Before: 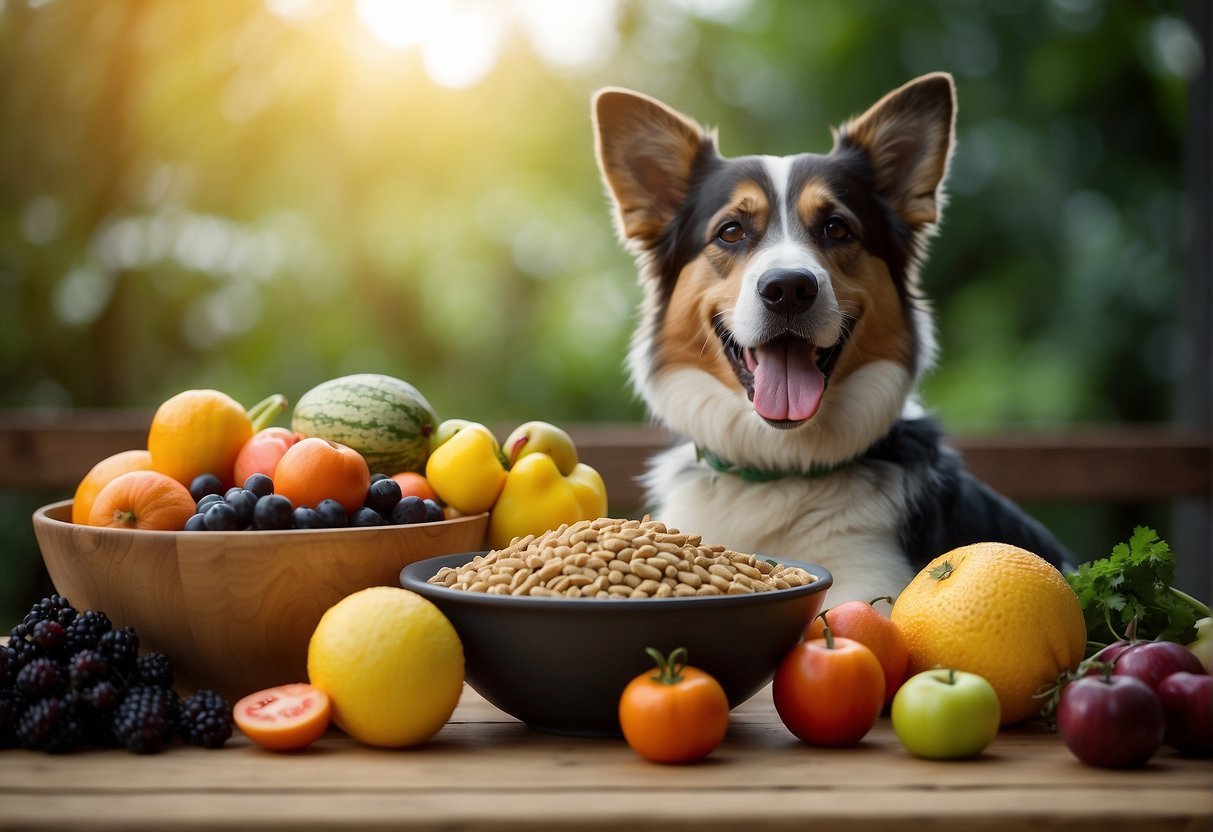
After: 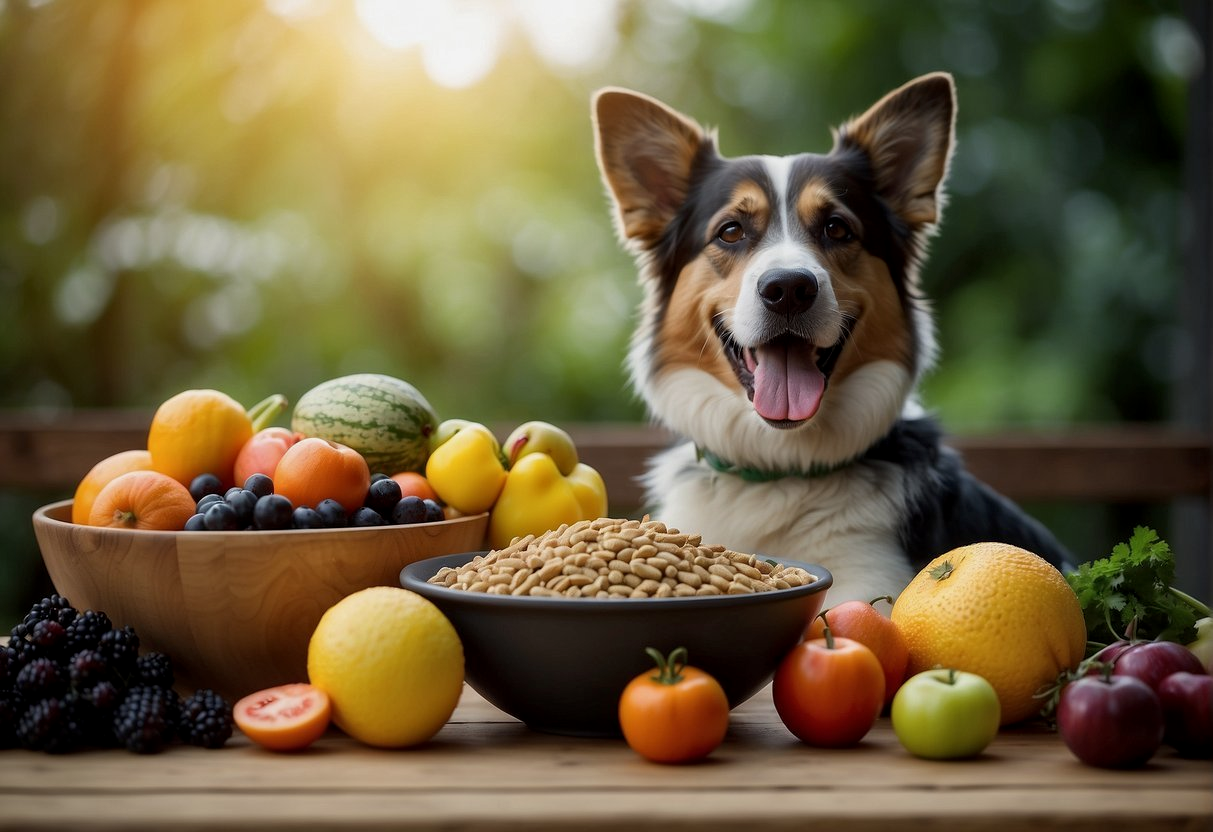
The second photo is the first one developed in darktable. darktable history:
local contrast: highlights 104%, shadows 100%, detail 120%, midtone range 0.2
exposure: exposure -0.216 EV, compensate exposure bias true, compensate highlight preservation false
